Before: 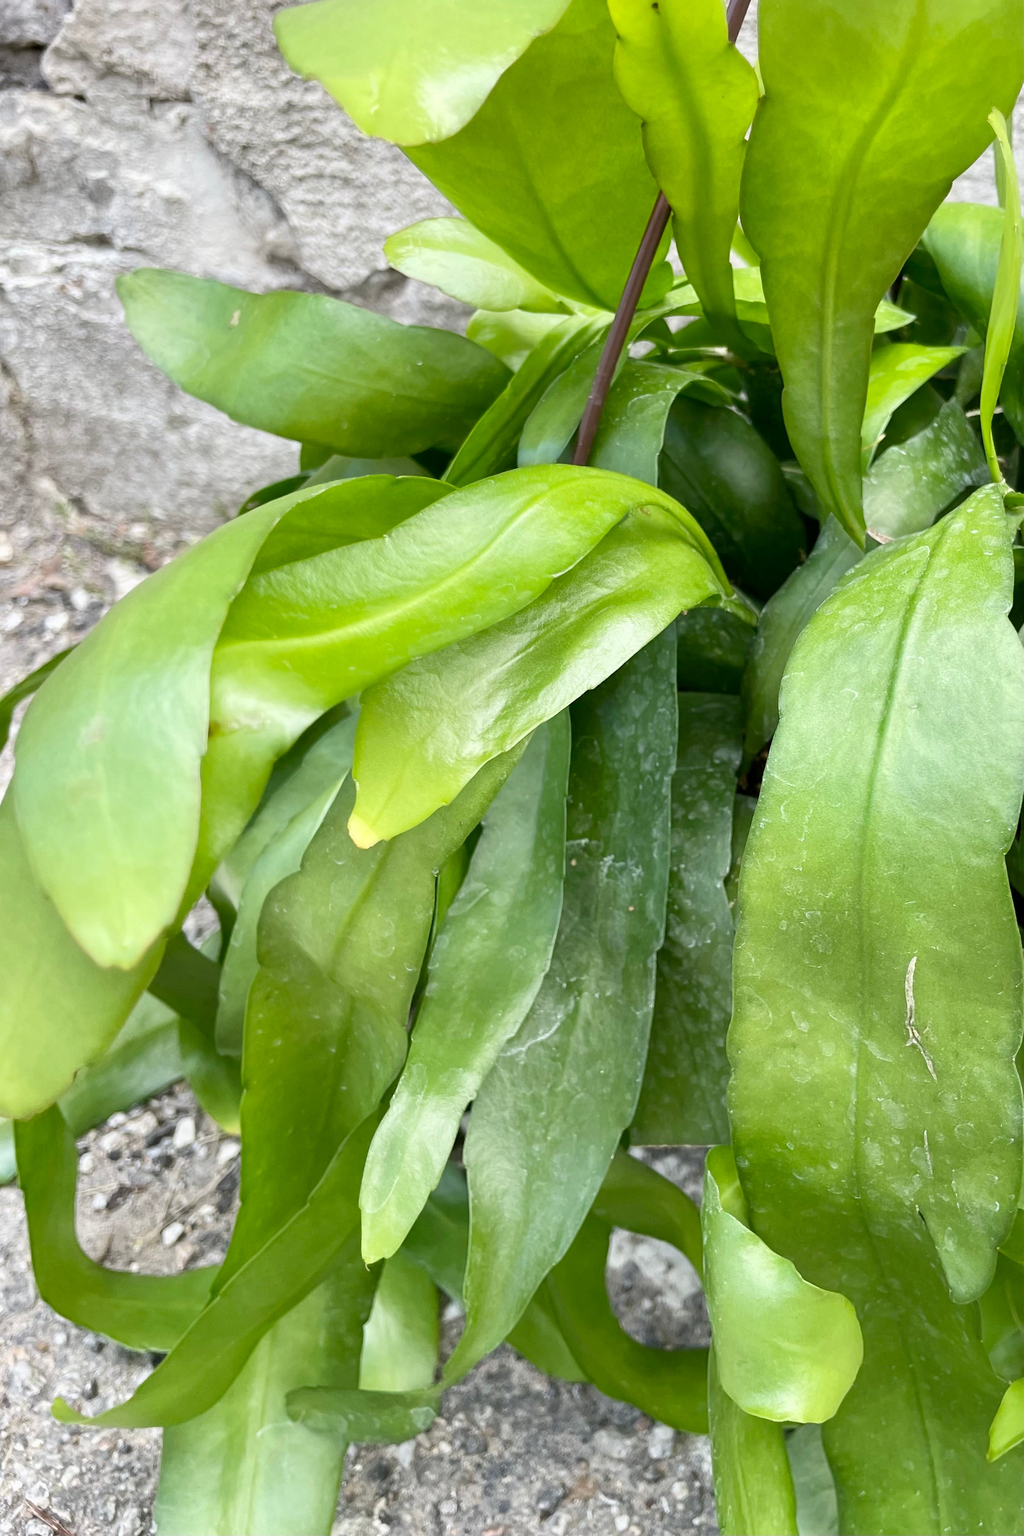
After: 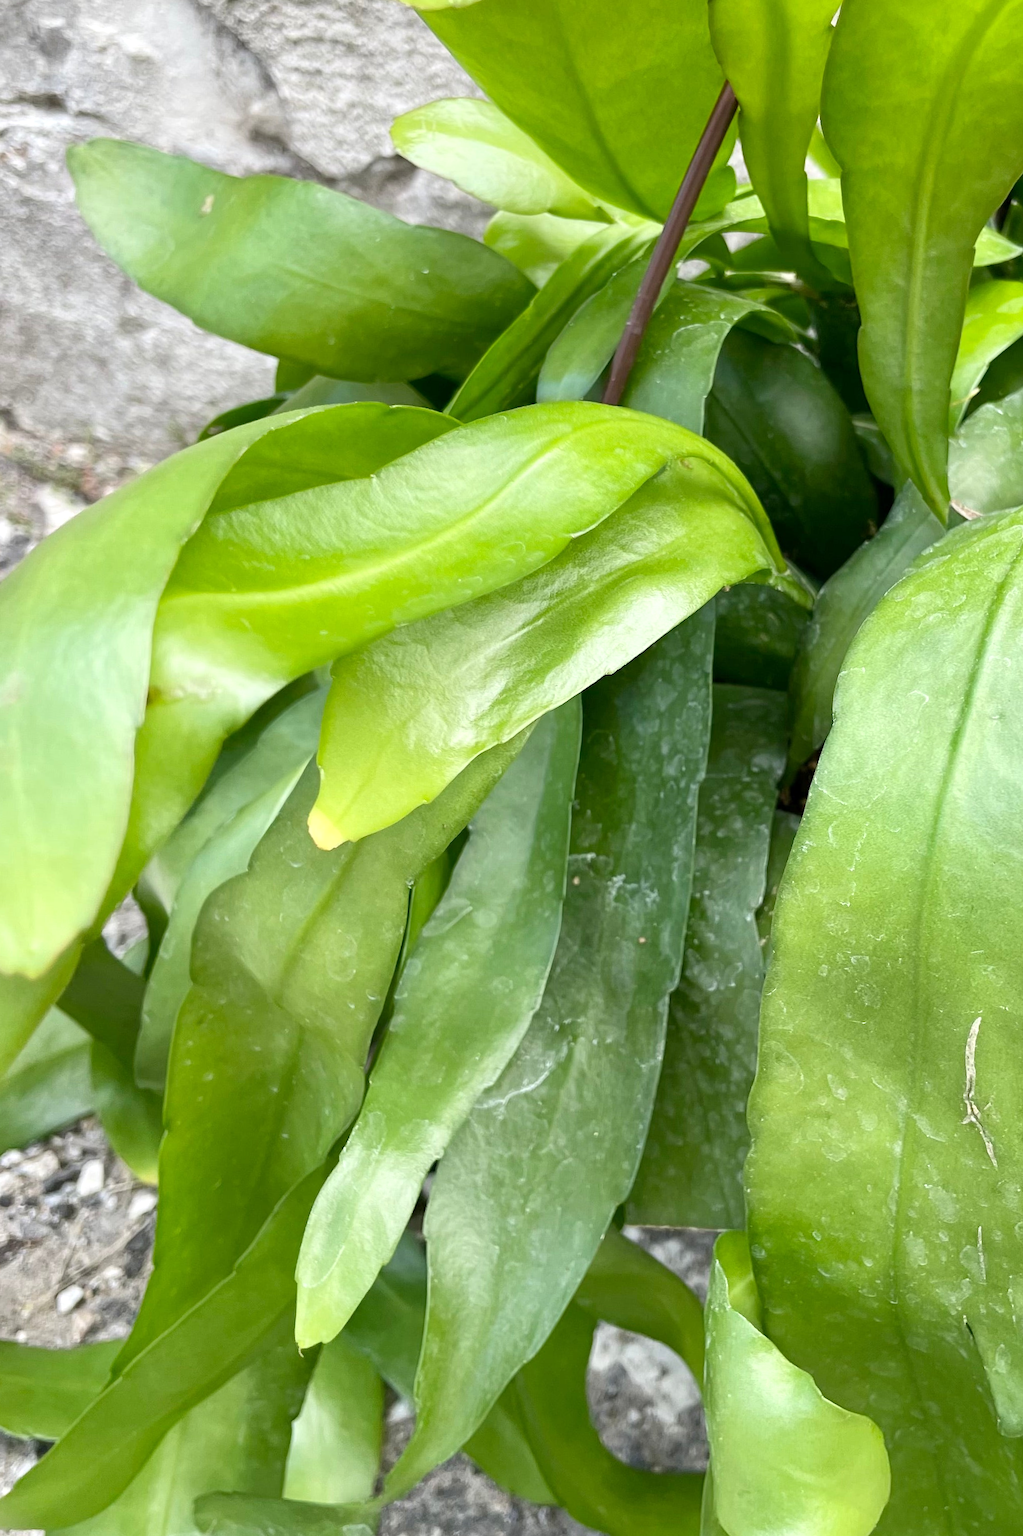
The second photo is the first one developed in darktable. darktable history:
crop and rotate: angle -3.27°, left 5.211%, top 5.211%, right 4.607%, bottom 4.607%
exposure: exposure 0.127 EV, compensate highlight preservation false
